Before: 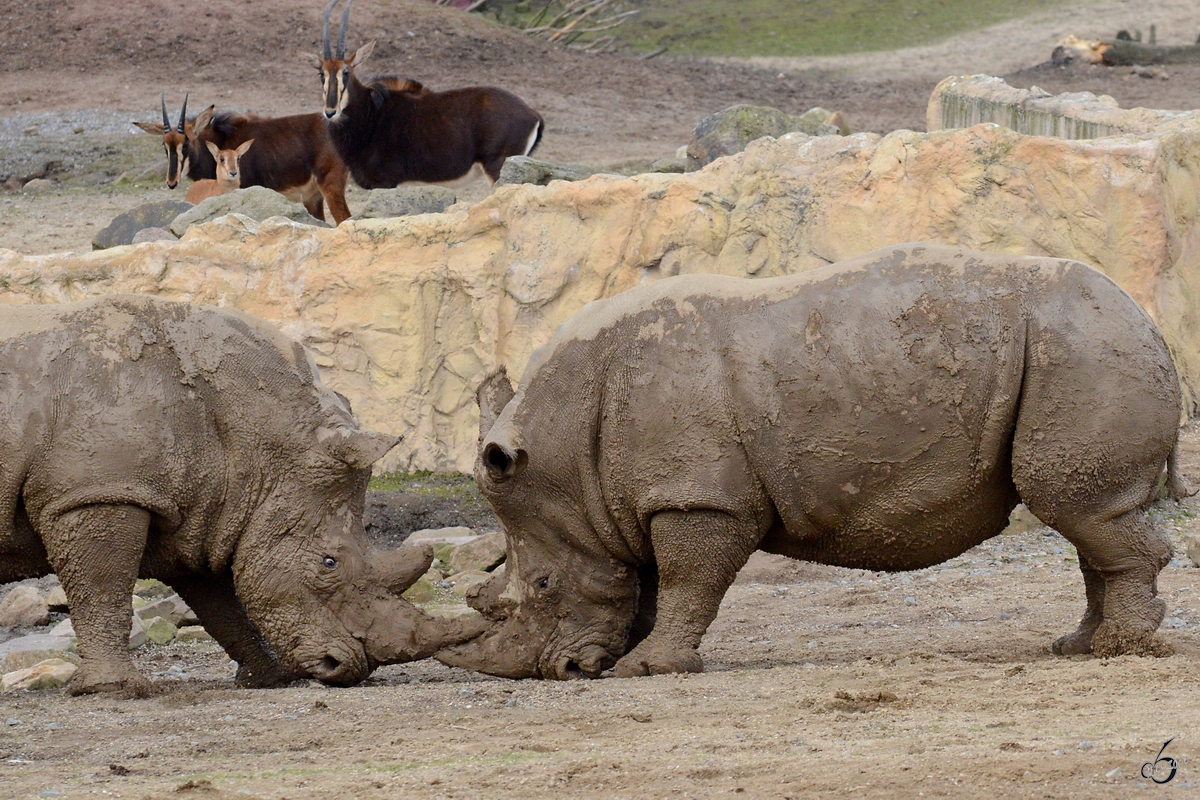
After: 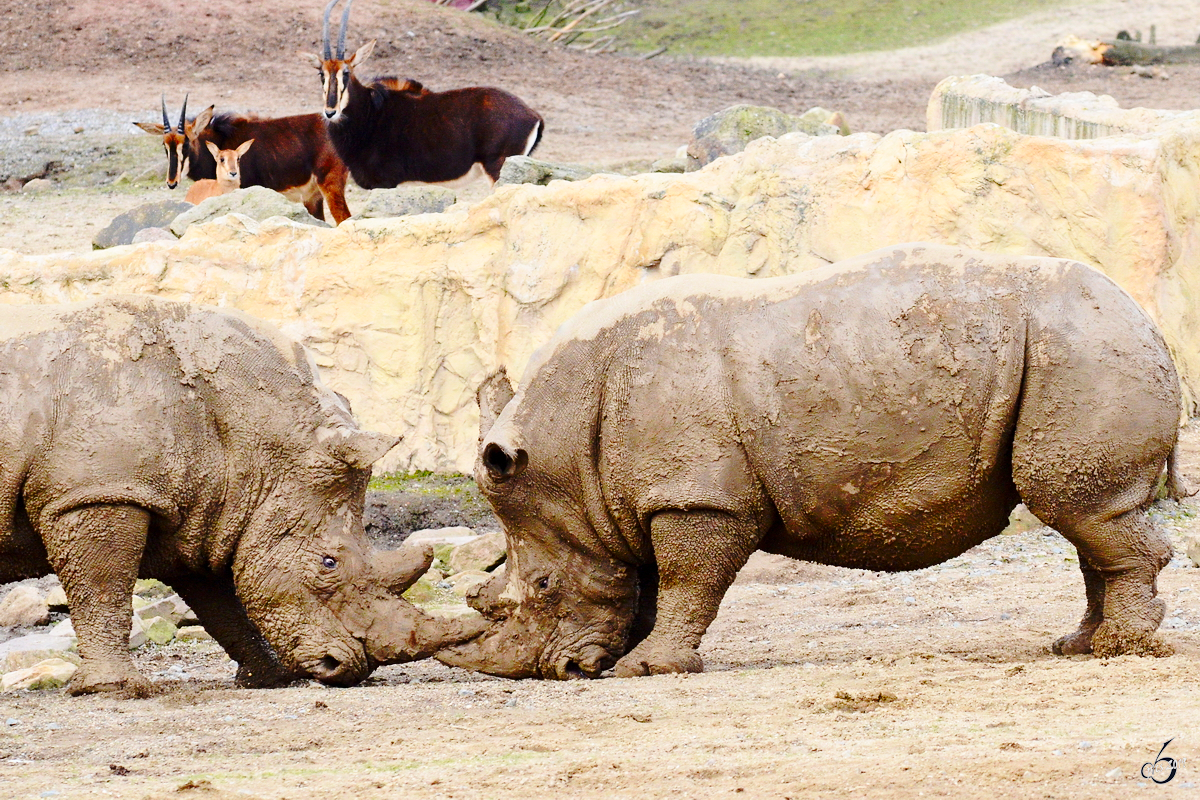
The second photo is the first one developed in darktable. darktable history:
contrast brightness saturation: contrast 0.088, saturation 0.284
base curve: curves: ch0 [(0, 0) (0.032, 0.037) (0.105, 0.228) (0.435, 0.76) (0.856, 0.983) (1, 1)], preserve colors none
